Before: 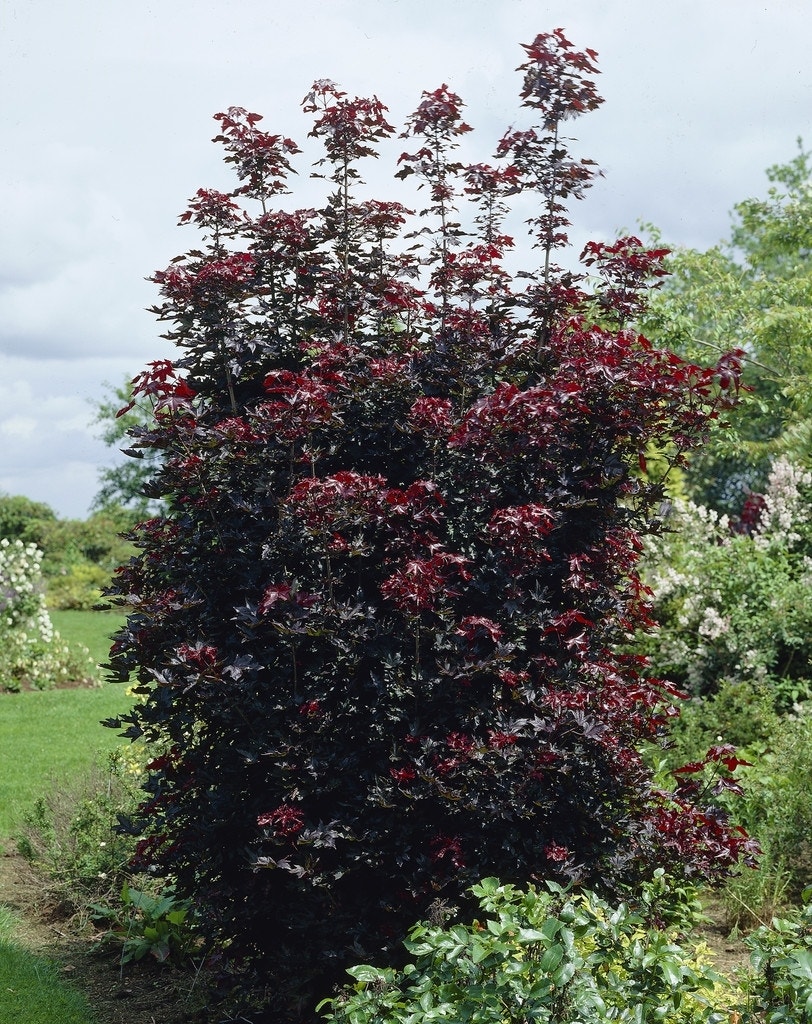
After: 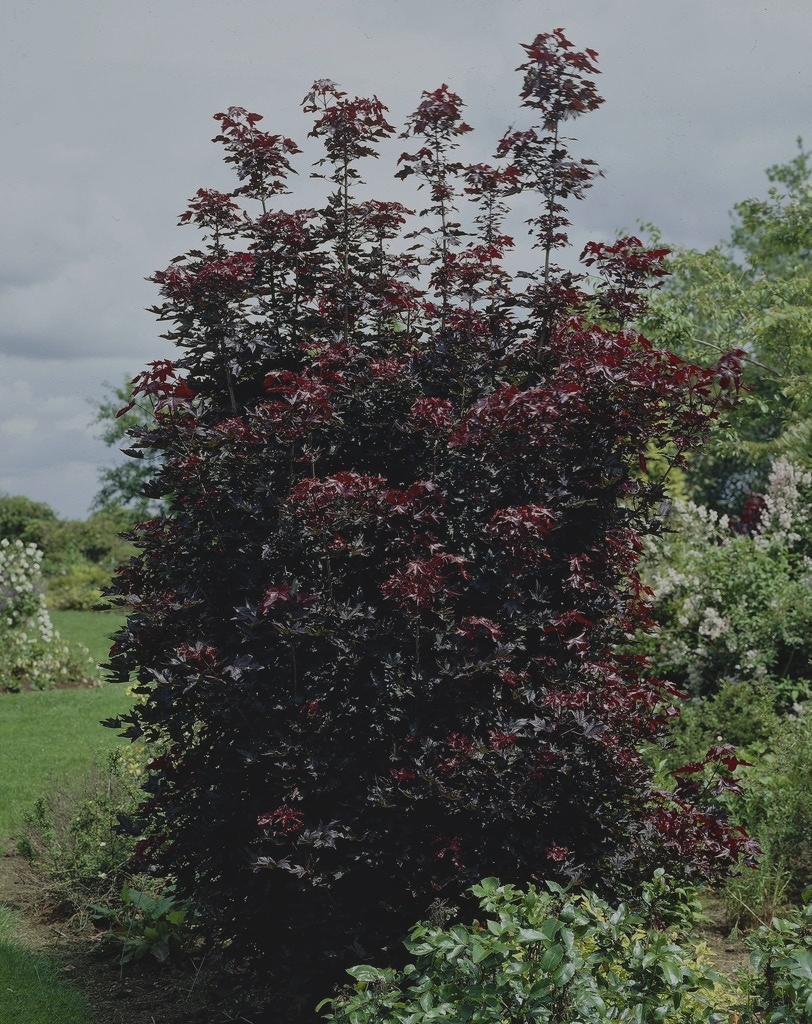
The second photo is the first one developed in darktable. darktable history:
exposure: black level correction -0.016, exposure -1.018 EV, compensate highlight preservation false
local contrast: mode bilateral grid, contrast 20, coarseness 50, detail 120%, midtone range 0.2
contrast brightness saturation: saturation -0.05
